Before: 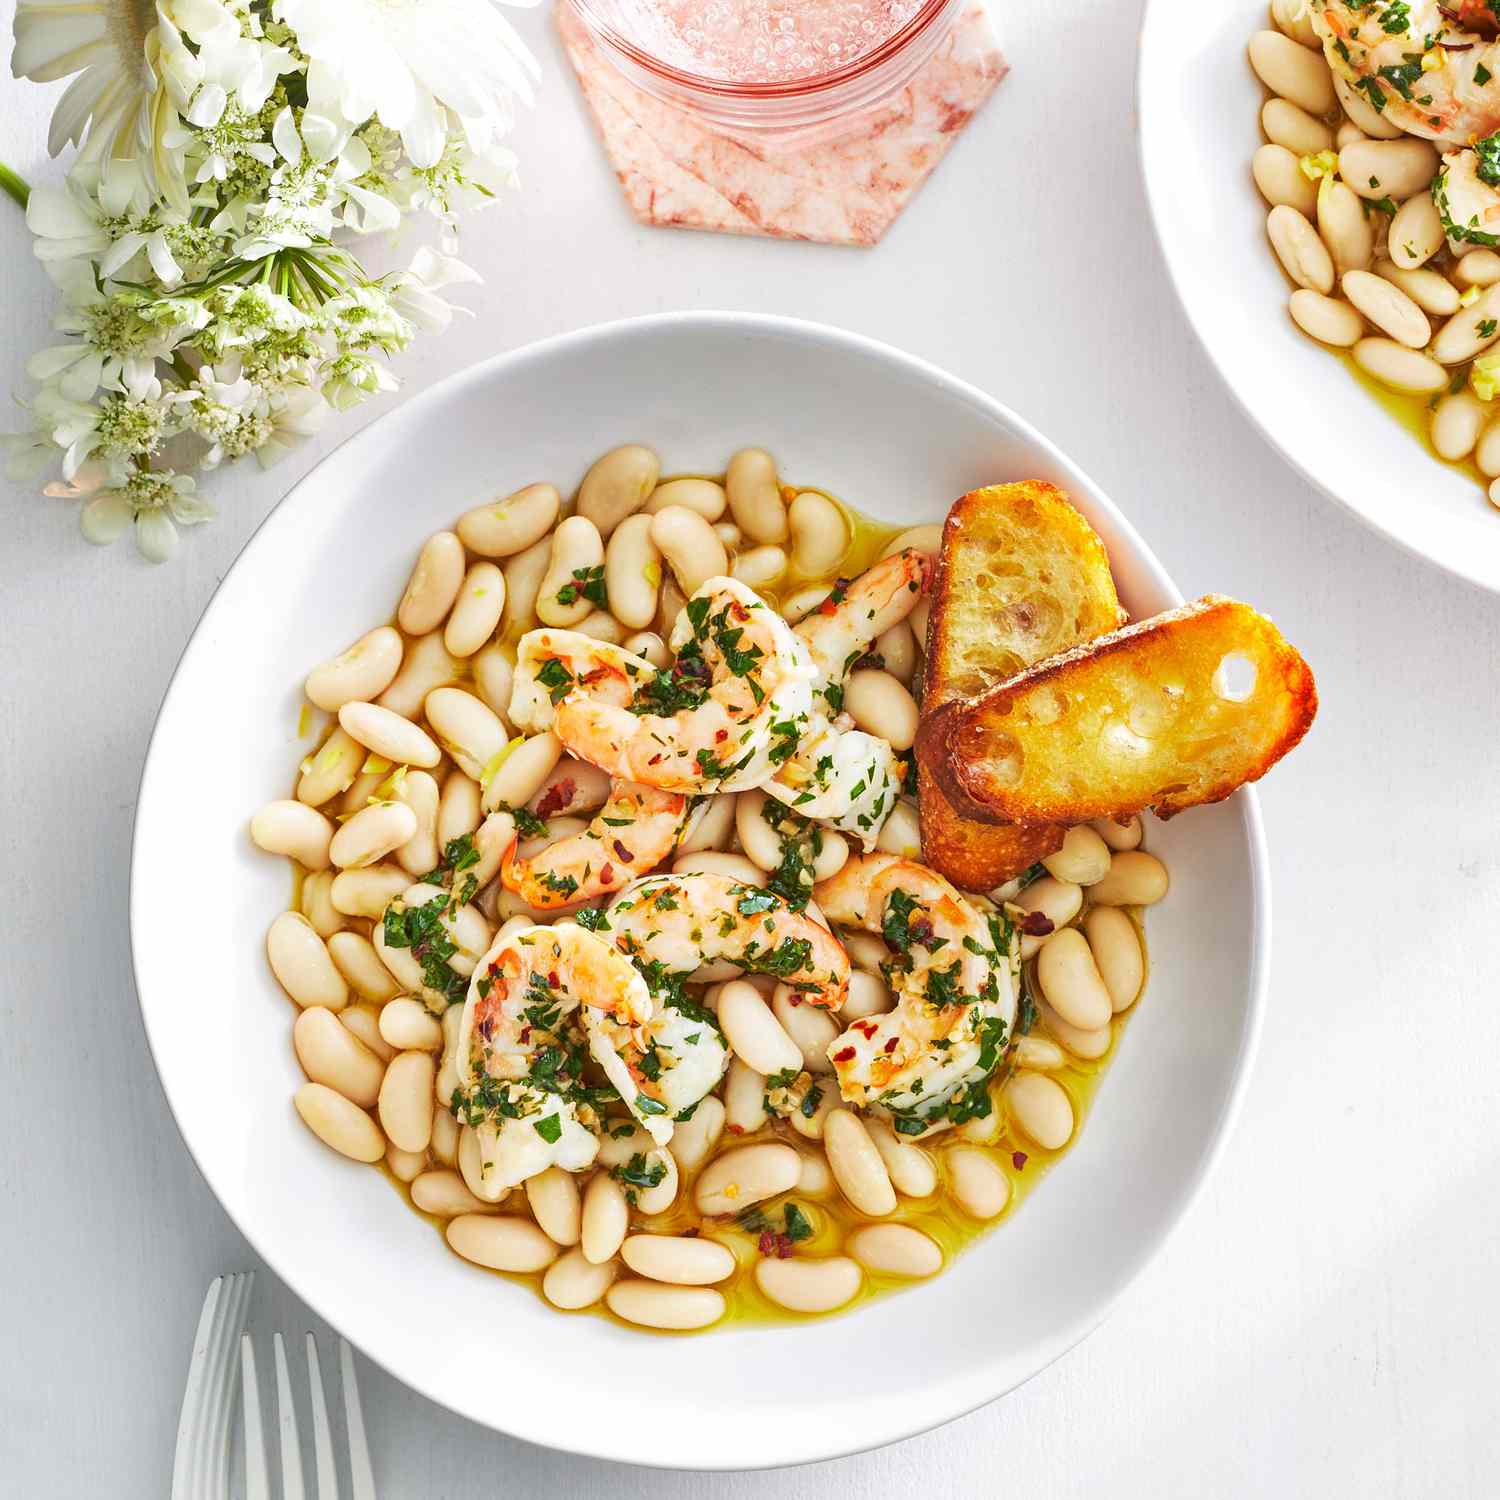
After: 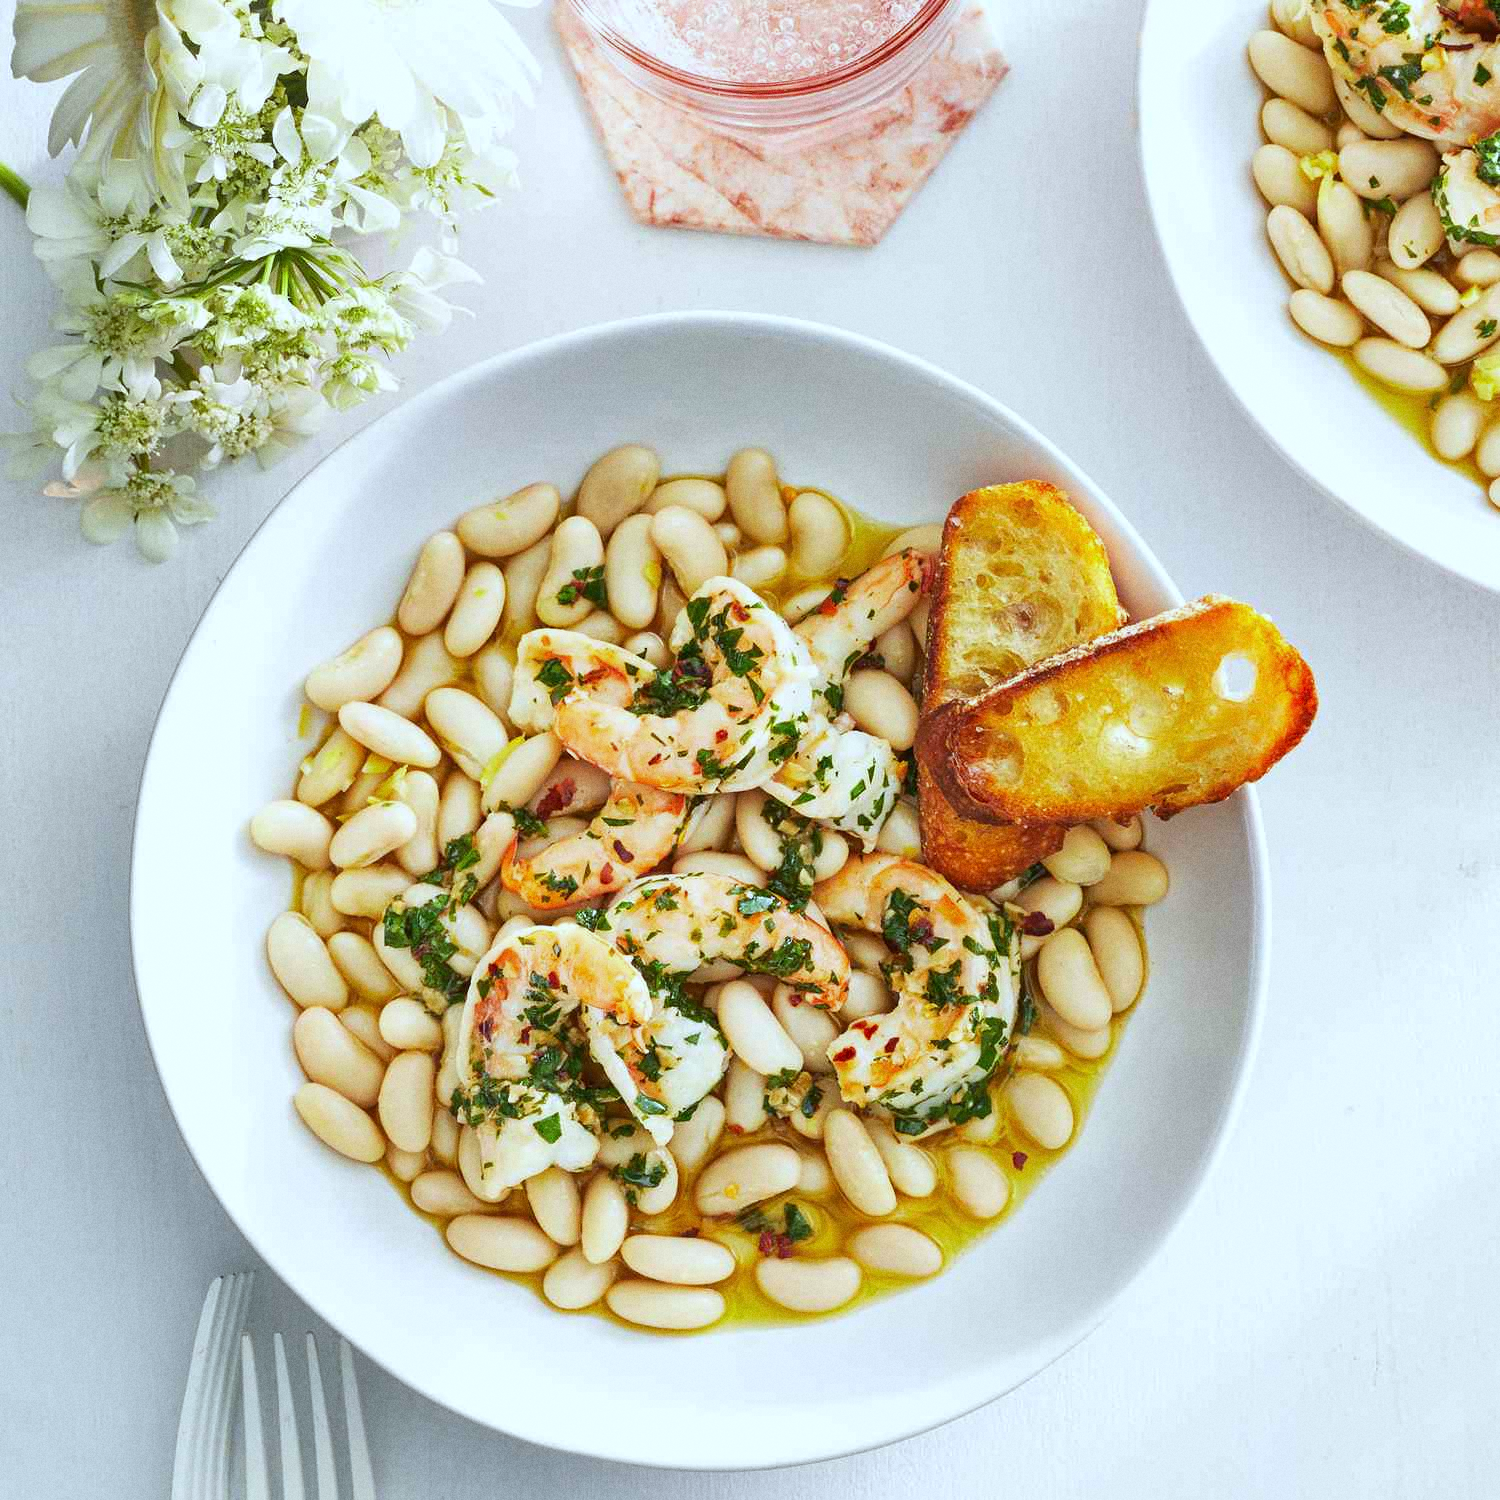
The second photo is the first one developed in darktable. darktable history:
grain: coarseness 7.08 ISO, strength 21.67%, mid-tones bias 59.58%
white balance: red 0.925, blue 1.046
